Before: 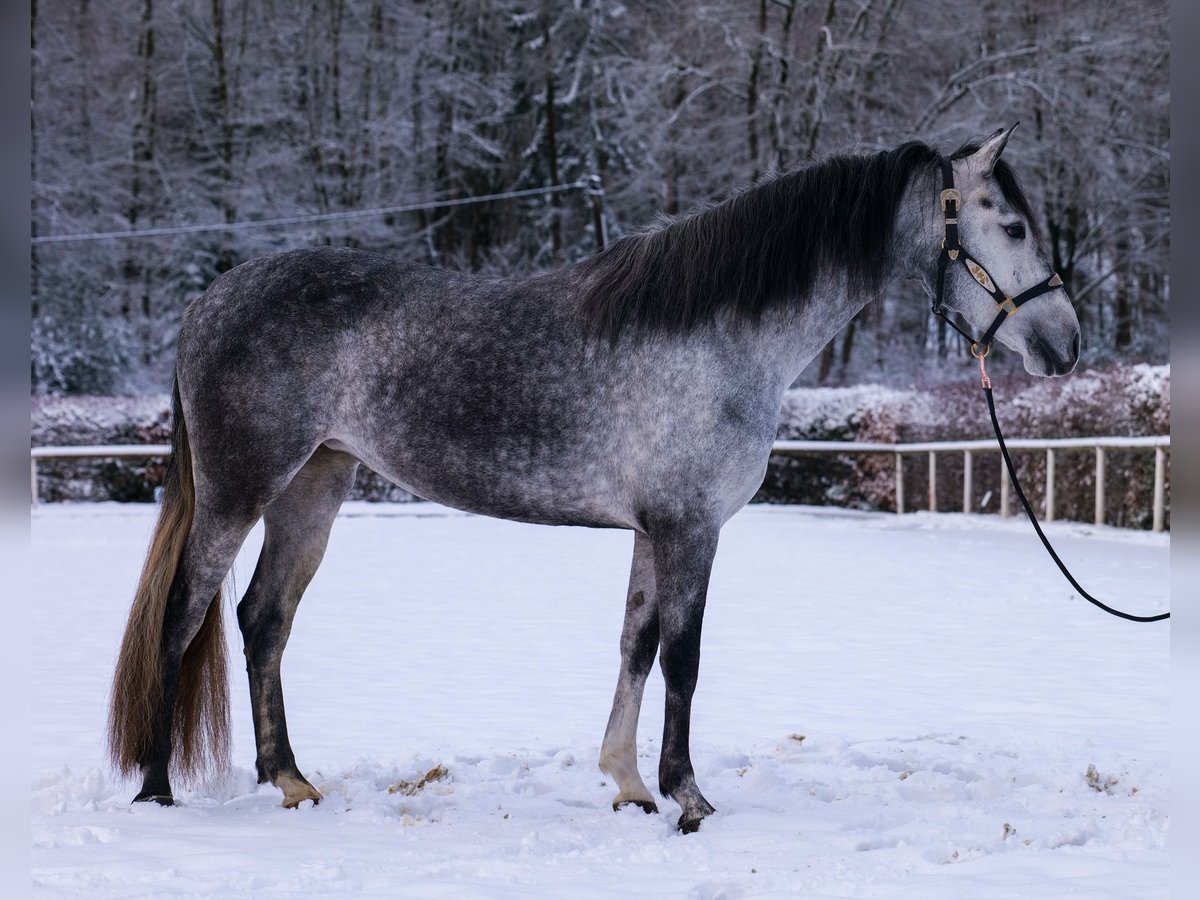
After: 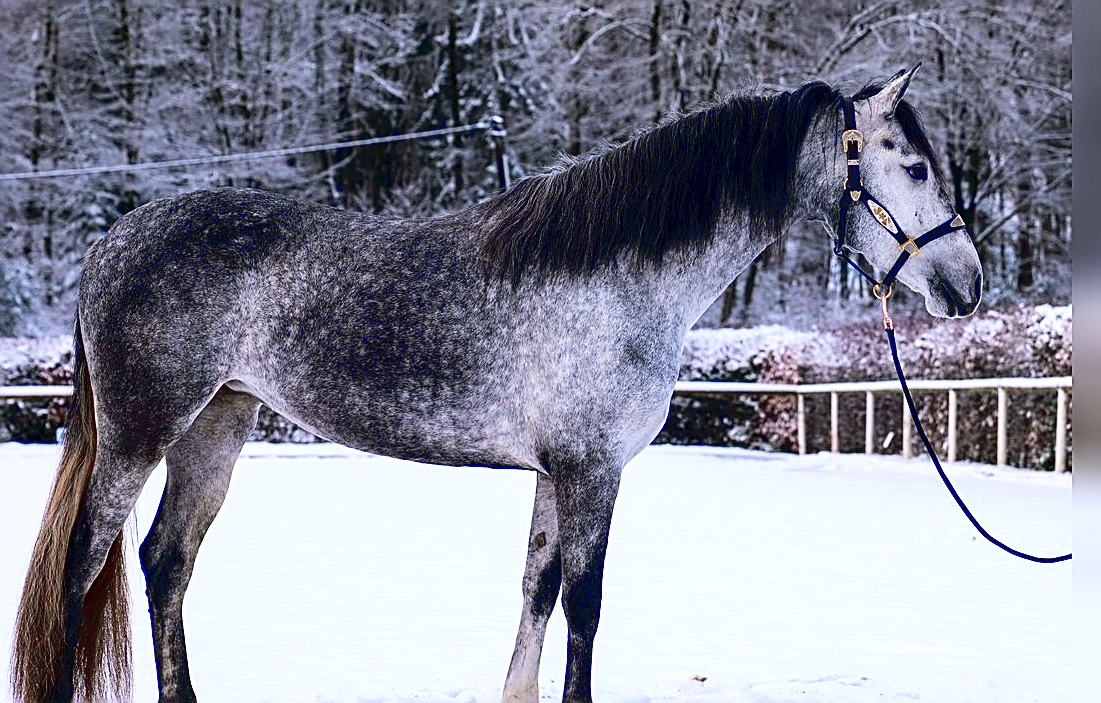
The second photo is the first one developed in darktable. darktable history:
crop: left 8.248%, top 6.573%, bottom 15.234%
sharpen: amount 1.015
tone curve: curves: ch0 [(0, 0) (0.003, 0.047) (0.011, 0.051) (0.025, 0.051) (0.044, 0.057) (0.069, 0.068) (0.1, 0.076) (0.136, 0.108) (0.177, 0.166) (0.224, 0.229) (0.277, 0.299) (0.335, 0.364) (0.399, 0.46) (0.468, 0.553) (0.543, 0.639) (0.623, 0.724) (0.709, 0.808) (0.801, 0.886) (0.898, 0.954) (1, 1)], color space Lab, linked channels, preserve colors none
exposure: black level correction 0.003, exposure 0.385 EV, compensate exposure bias true, compensate highlight preservation false
